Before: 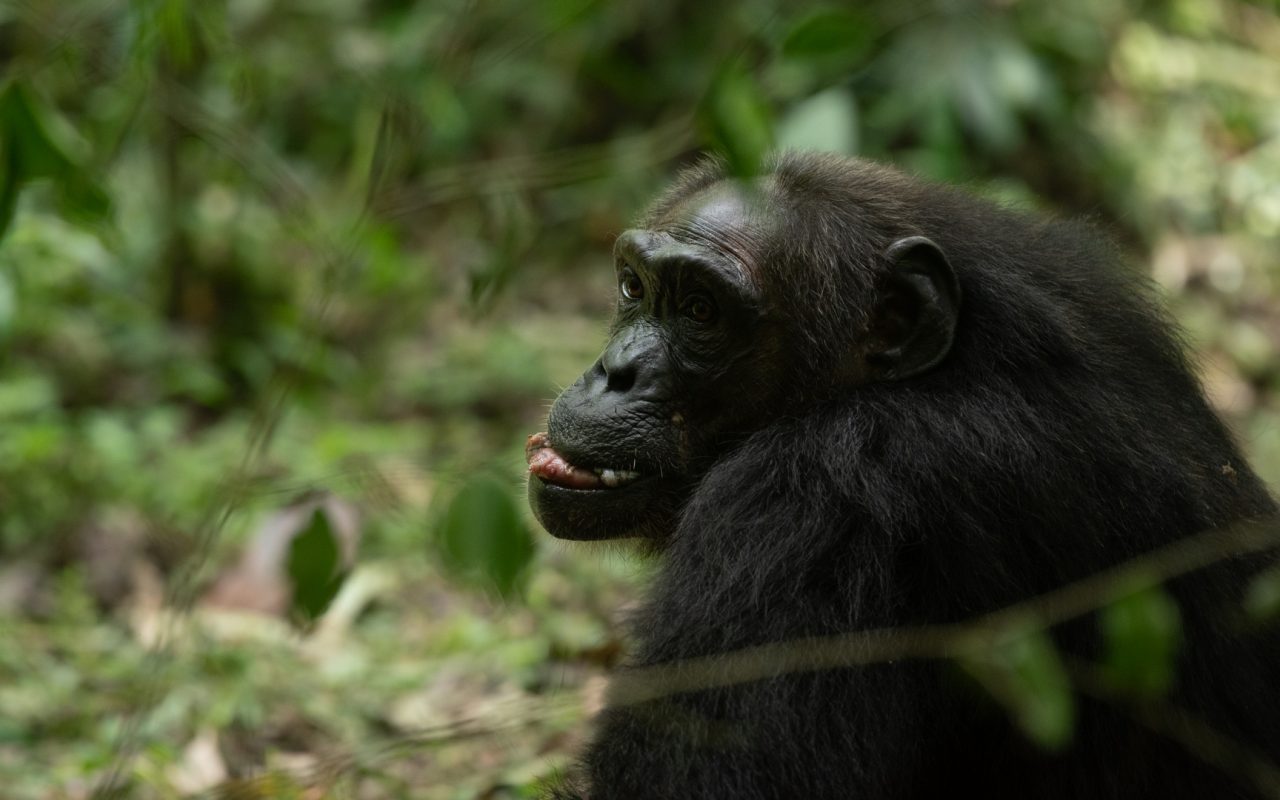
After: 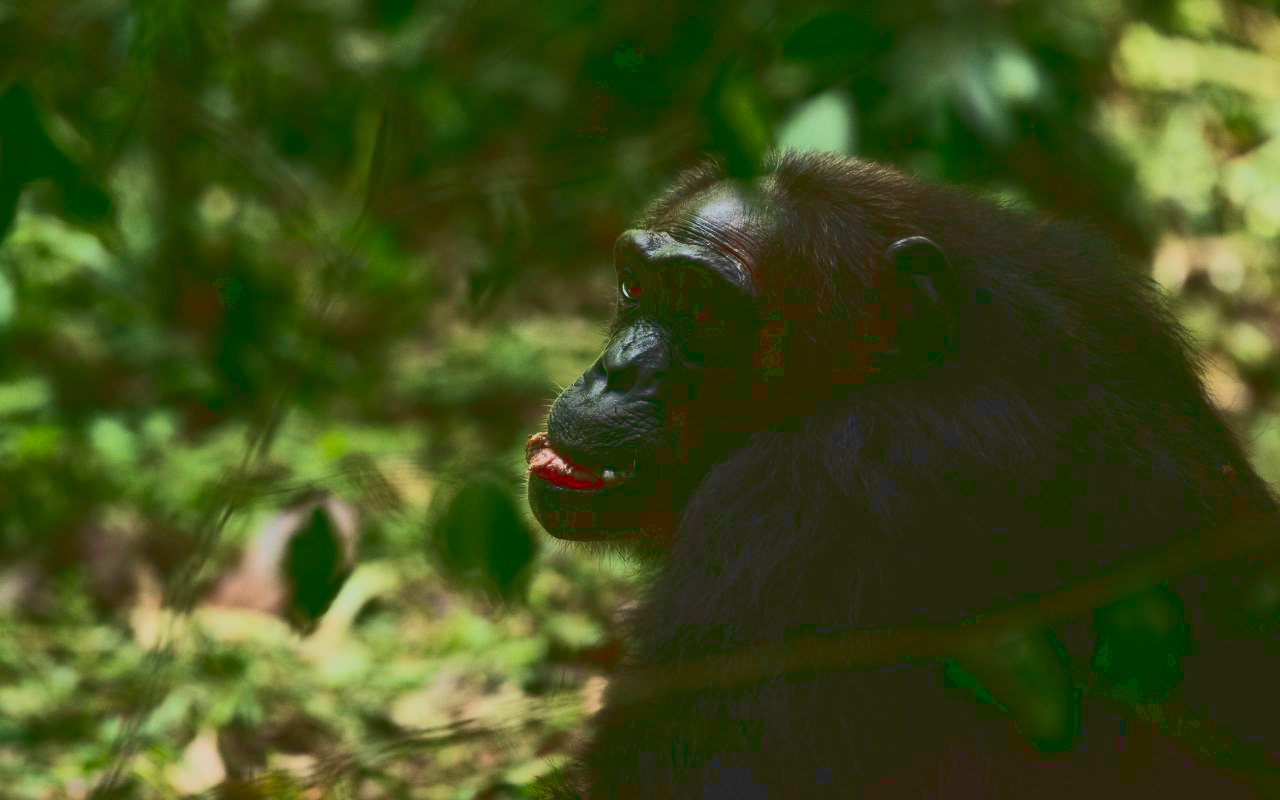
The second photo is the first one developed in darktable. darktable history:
velvia: strength 39.79%
tone curve: curves: ch0 [(0, 0.148) (0.191, 0.225) (0.39, 0.373) (0.669, 0.716) (0.847, 0.818) (1, 0.839)], color space Lab, linked channels, preserve colors none
contrast brightness saturation: contrast 0.192, brightness -0.114, saturation 0.206
